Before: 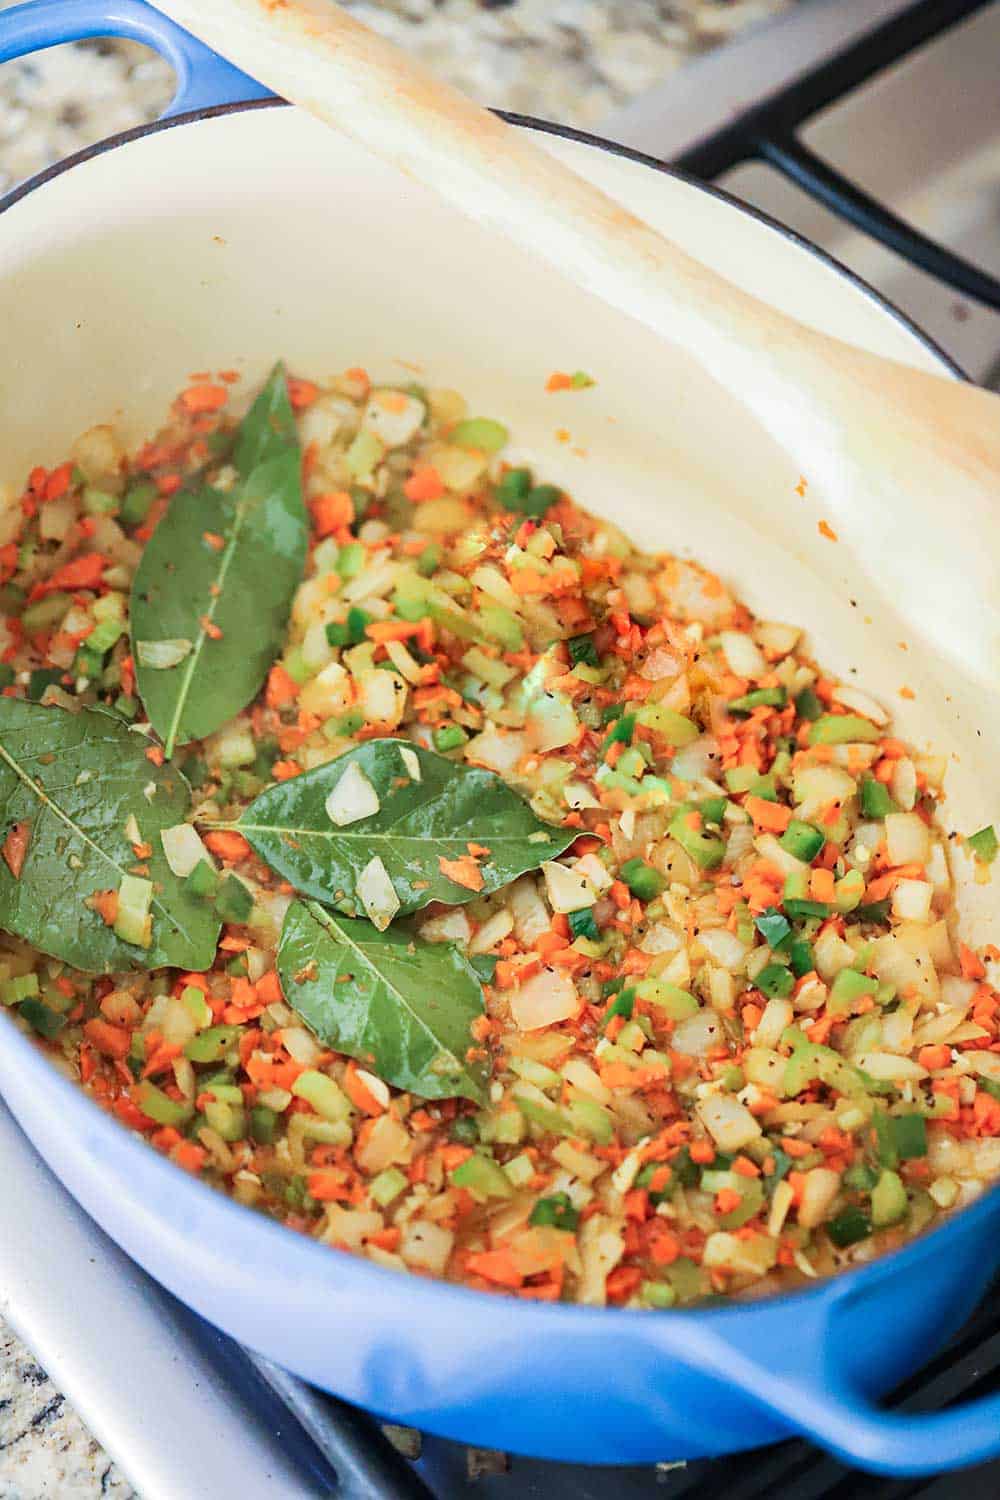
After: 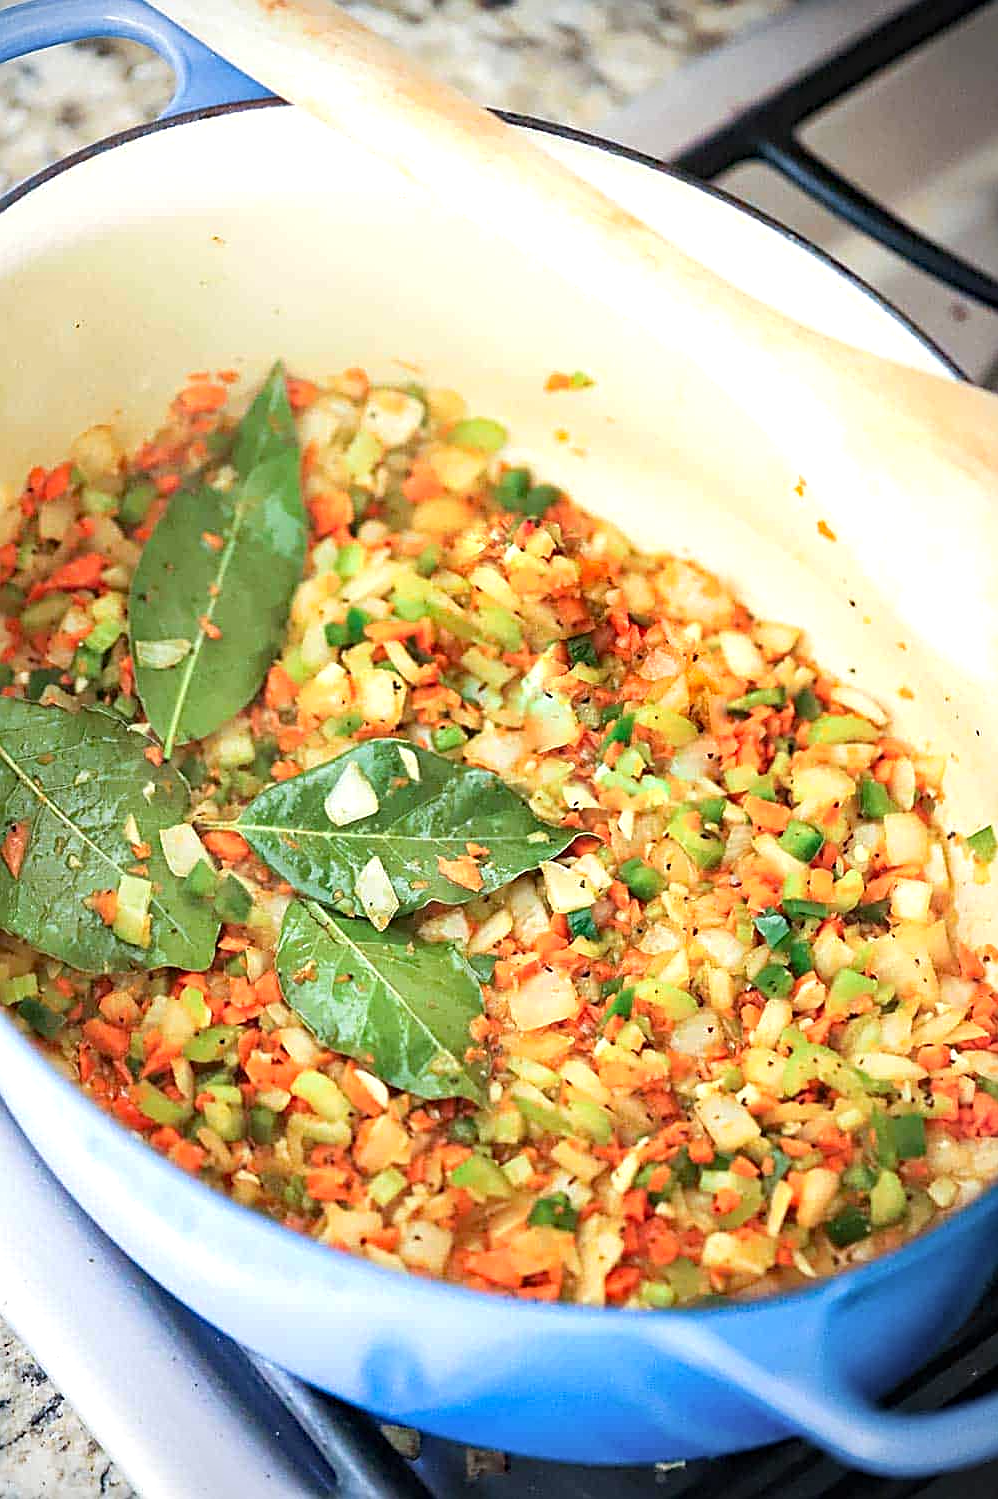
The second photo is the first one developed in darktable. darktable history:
crop and rotate: left 0.128%, bottom 0.009%
sharpen: on, module defaults
haze removal: adaptive false
vignetting: center (-0.149, 0.019)
exposure: exposure 0.489 EV, compensate exposure bias true, compensate highlight preservation false
